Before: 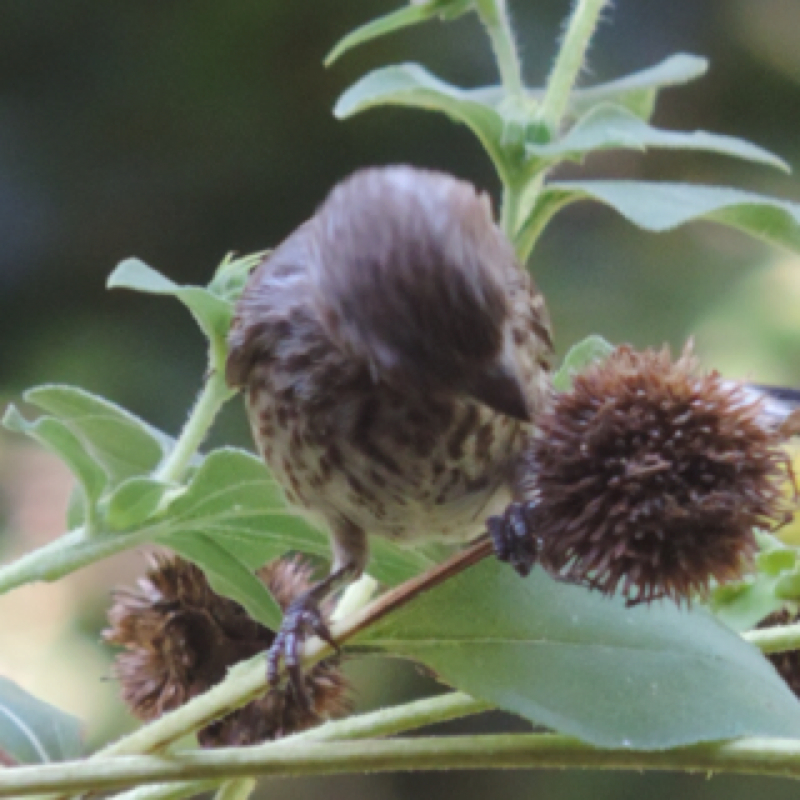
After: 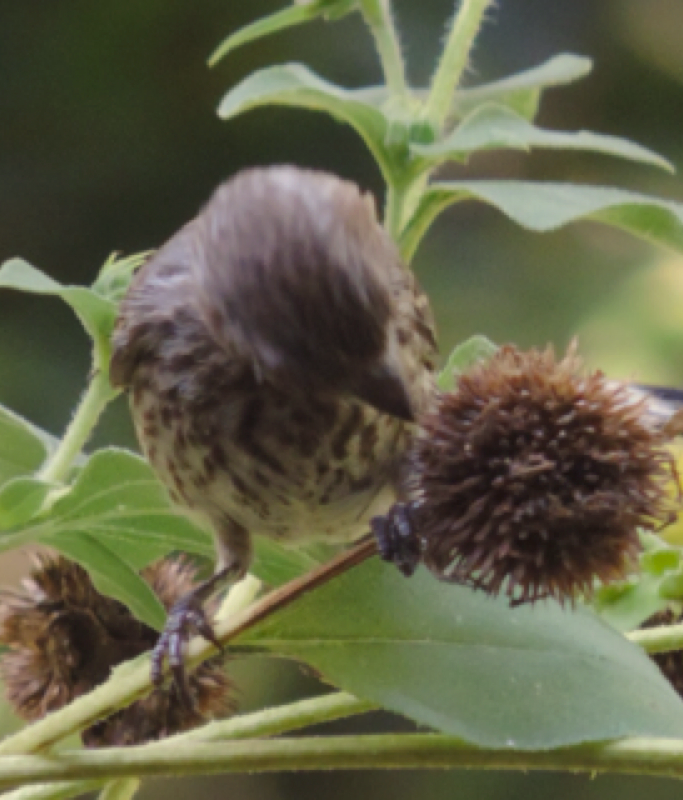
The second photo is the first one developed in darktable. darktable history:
exposure: black level correction 0.001, exposure -0.2 EV, compensate highlight preservation false
color correction: highlights a* 1.39, highlights b* 17.83
crop and rotate: left 14.584%
